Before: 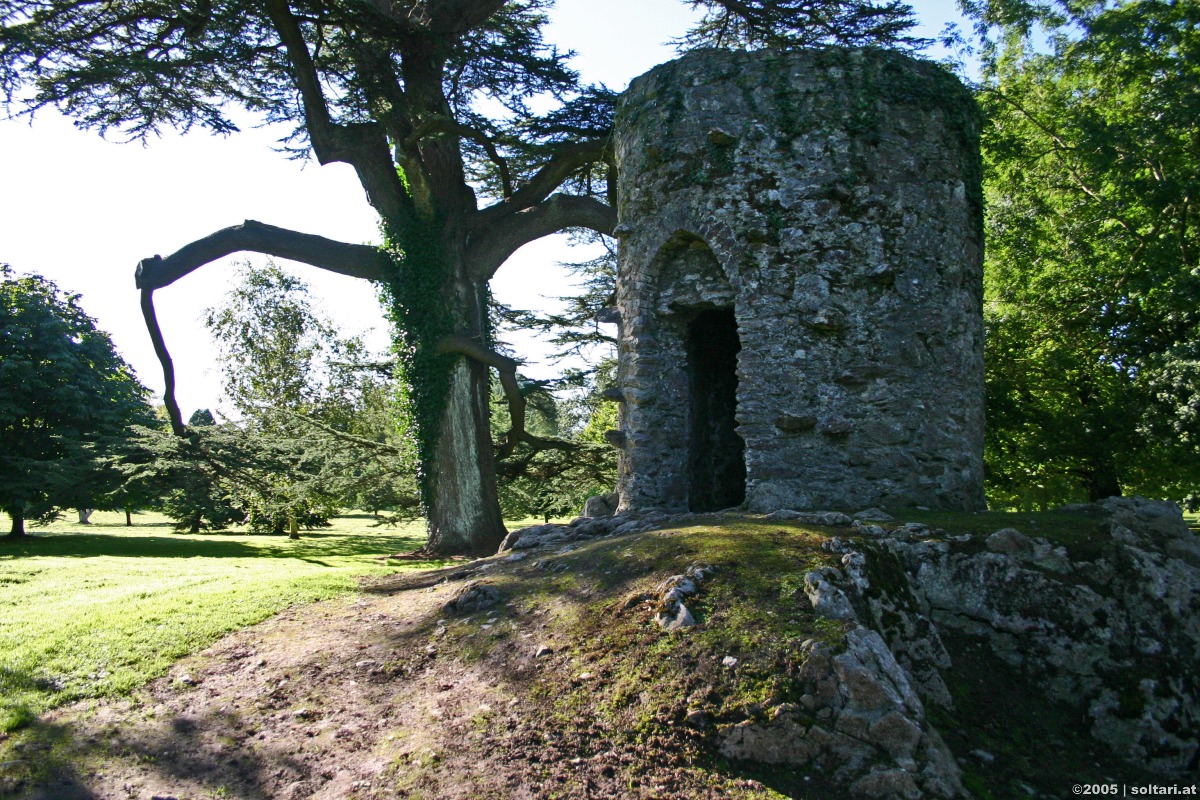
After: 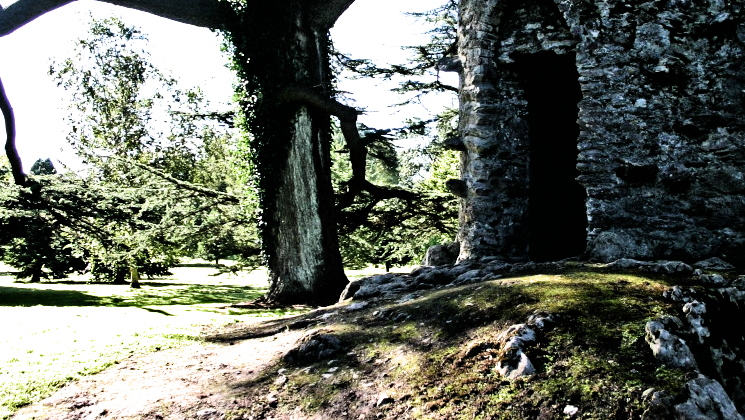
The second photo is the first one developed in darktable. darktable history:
exposure: black level correction 0.001, exposure 0.5 EV, compensate highlight preservation false
crop: left 13.272%, top 31.395%, right 24.597%, bottom 16.039%
filmic rgb: black relative exposure -3.74 EV, white relative exposure 2.41 EV, dynamic range scaling -49.49%, hardness 3.45, latitude 29.54%, contrast 1.809, color science v6 (2022)
